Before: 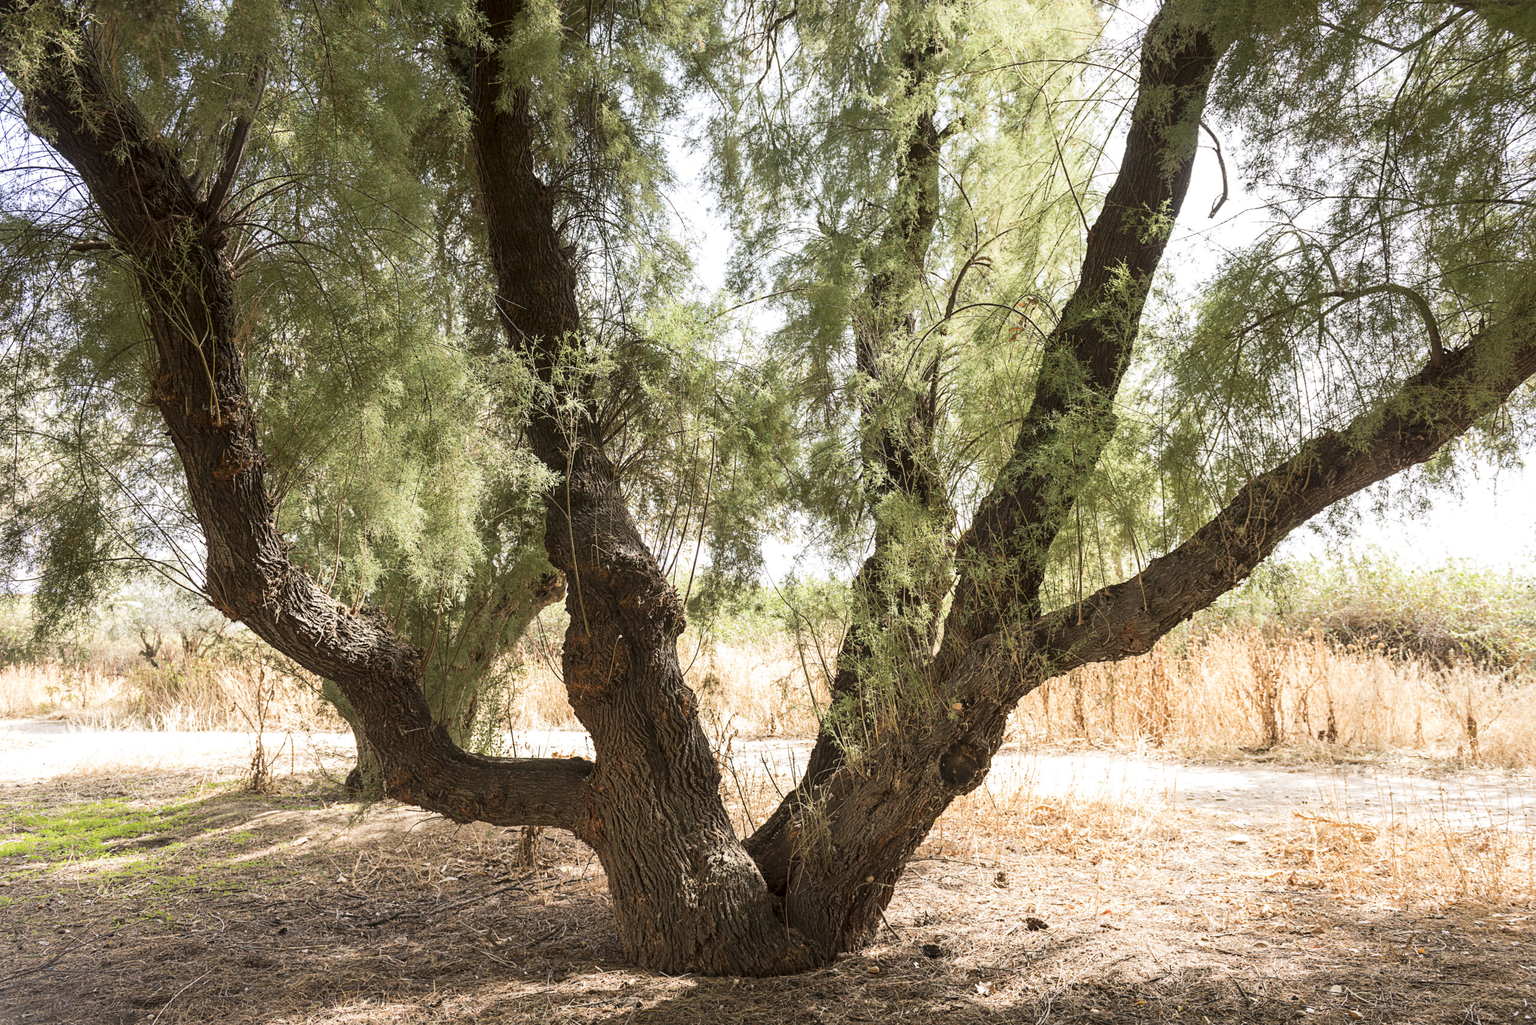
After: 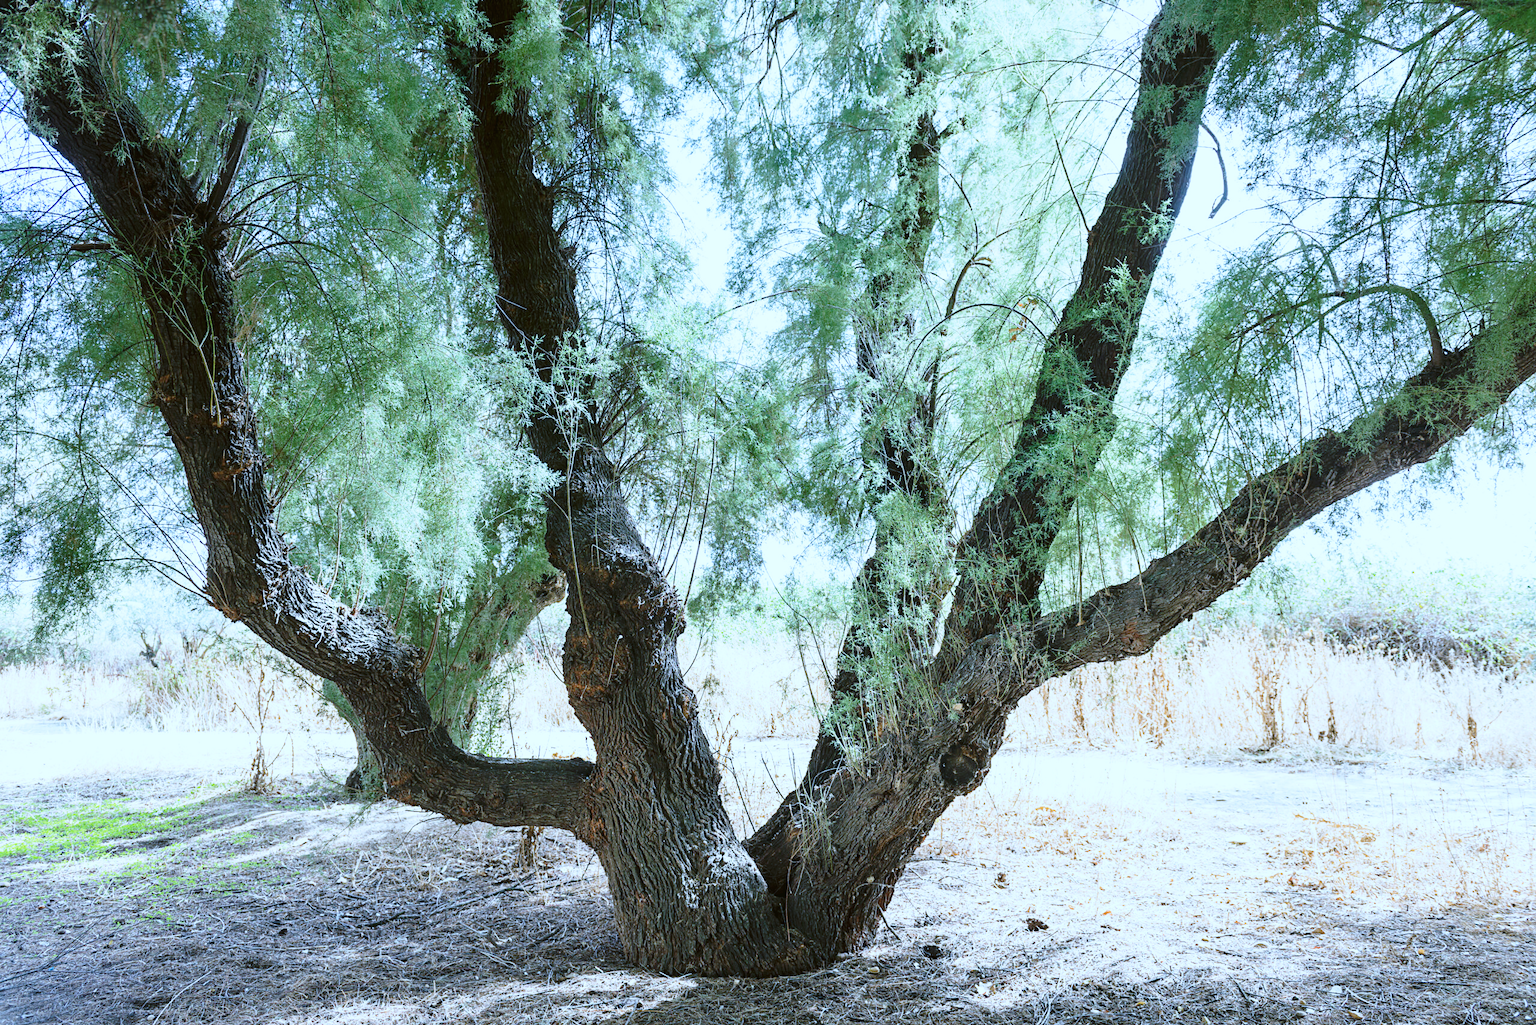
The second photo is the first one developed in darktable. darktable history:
color balance: mode lift, gamma, gain (sRGB), lift [1.04, 1, 1, 0.97], gamma [1.01, 1, 1, 0.97], gain [0.96, 1, 1, 0.97]
white balance: red 0.766, blue 1.537
base curve: curves: ch0 [(0, 0) (0.028, 0.03) (0.121, 0.232) (0.46, 0.748) (0.859, 0.968) (1, 1)], preserve colors none
